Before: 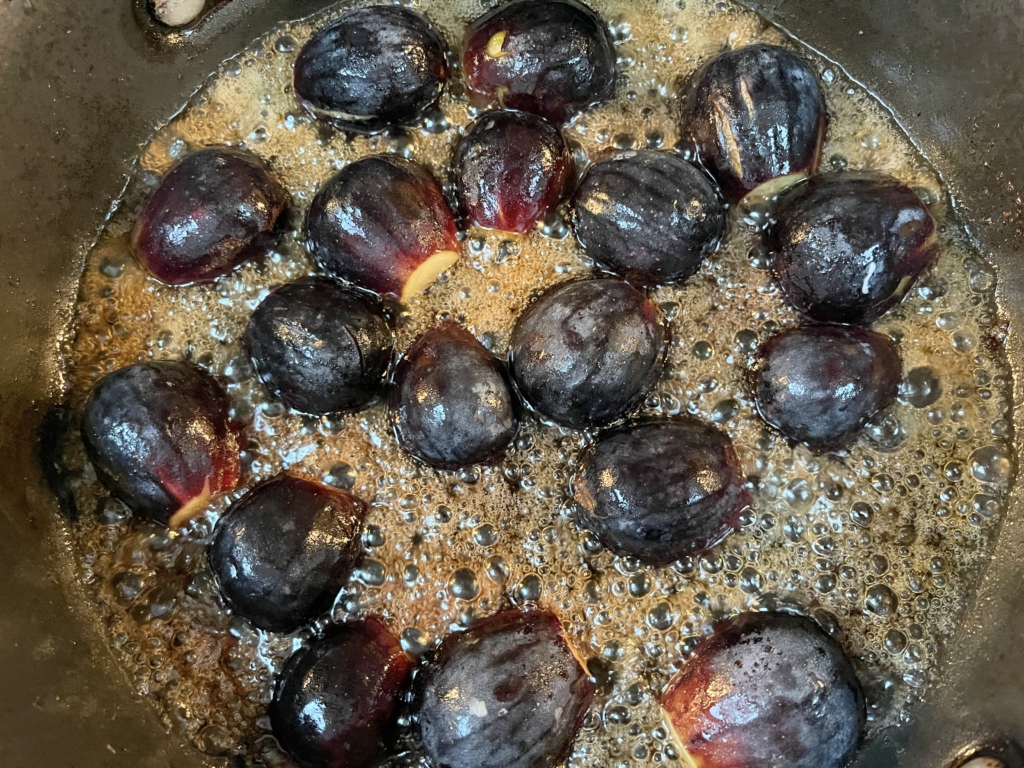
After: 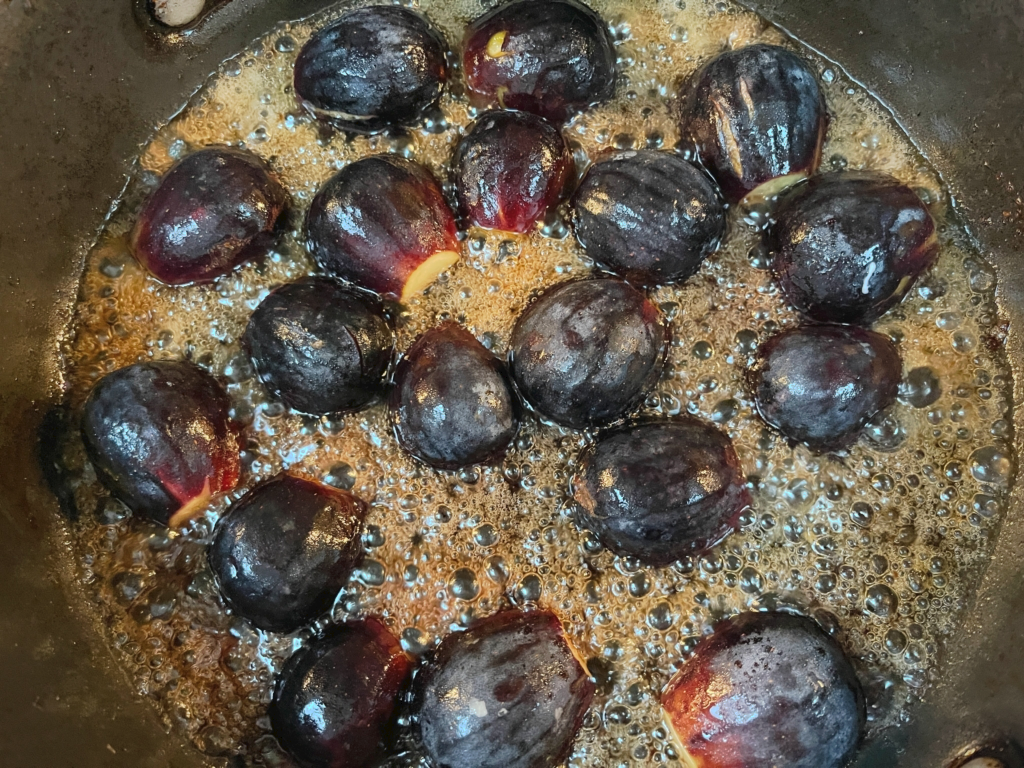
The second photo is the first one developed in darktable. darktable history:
tone curve: curves: ch0 [(0, 0) (0.003, 0.032) (0.011, 0.04) (0.025, 0.058) (0.044, 0.084) (0.069, 0.107) (0.1, 0.13) (0.136, 0.158) (0.177, 0.193) (0.224, 0.236) (0.277, 0.283) (0.335, 0.335) (0.399, 0.399) (0.468, 0.467) (0.543, 0.533) (0.623, 0.612) (0.709, 0.698) (0.801, 0.776) (0.898, 0.848) (1, 1)], preserve colors none
vignetting: saturation 0, unbound false
